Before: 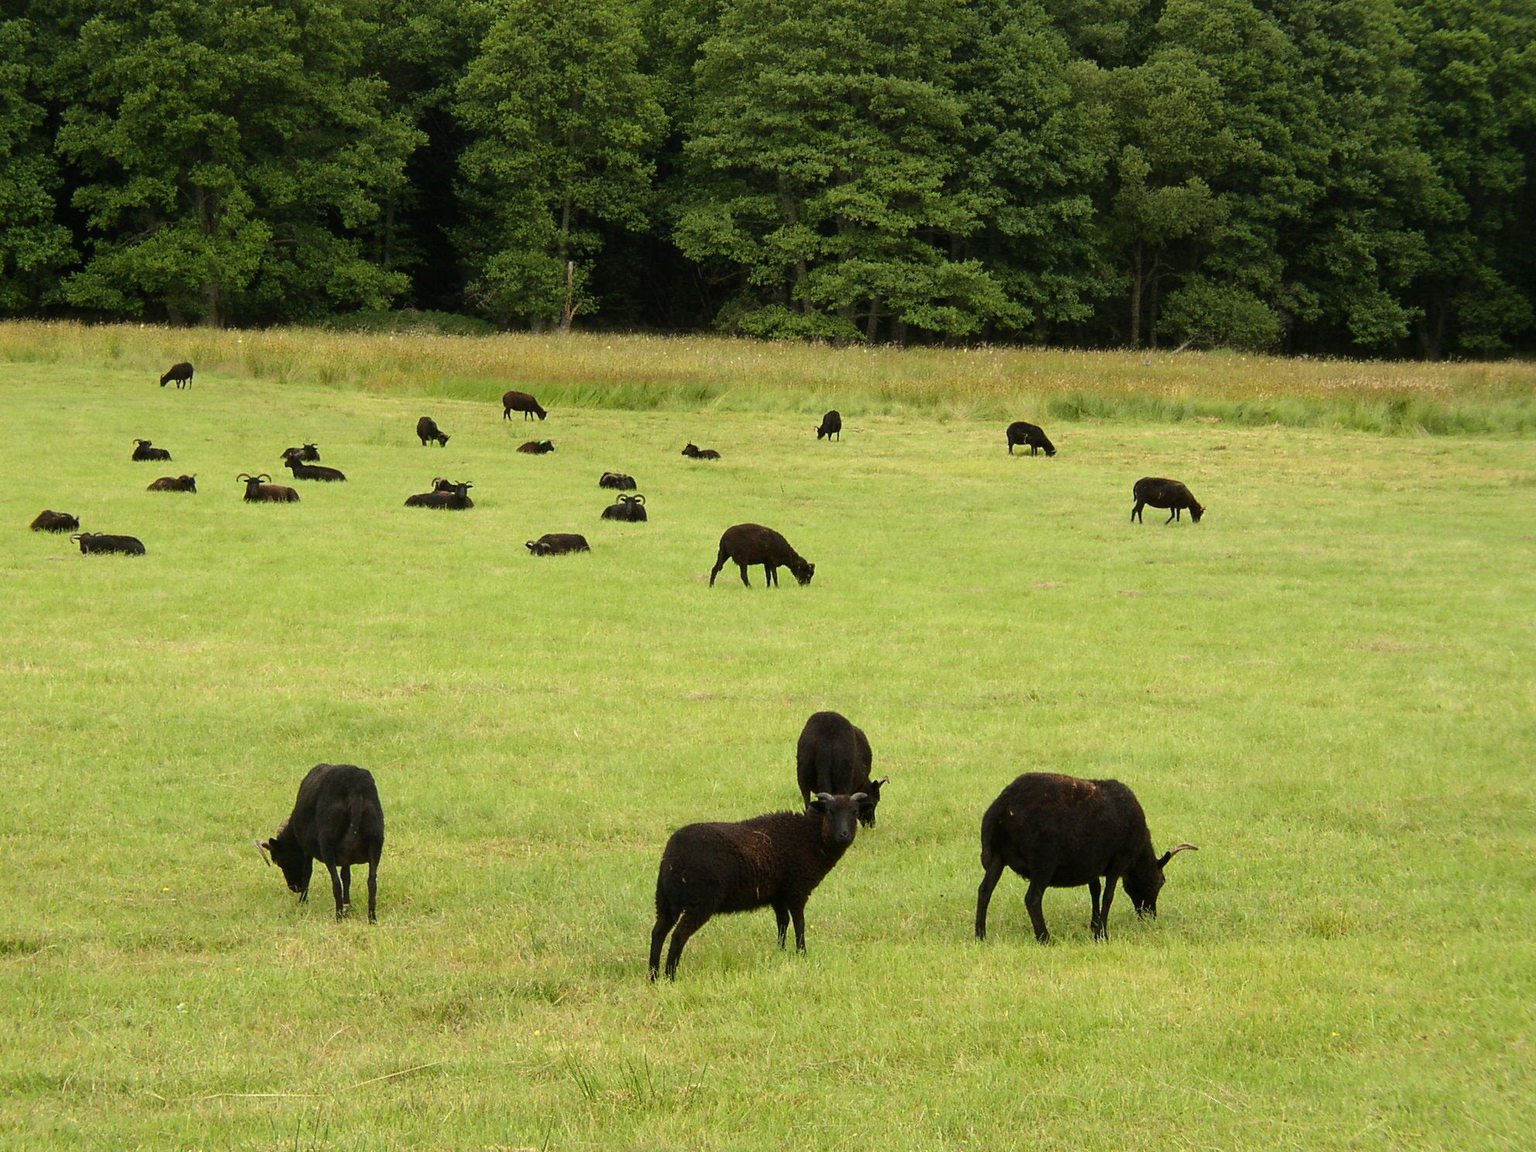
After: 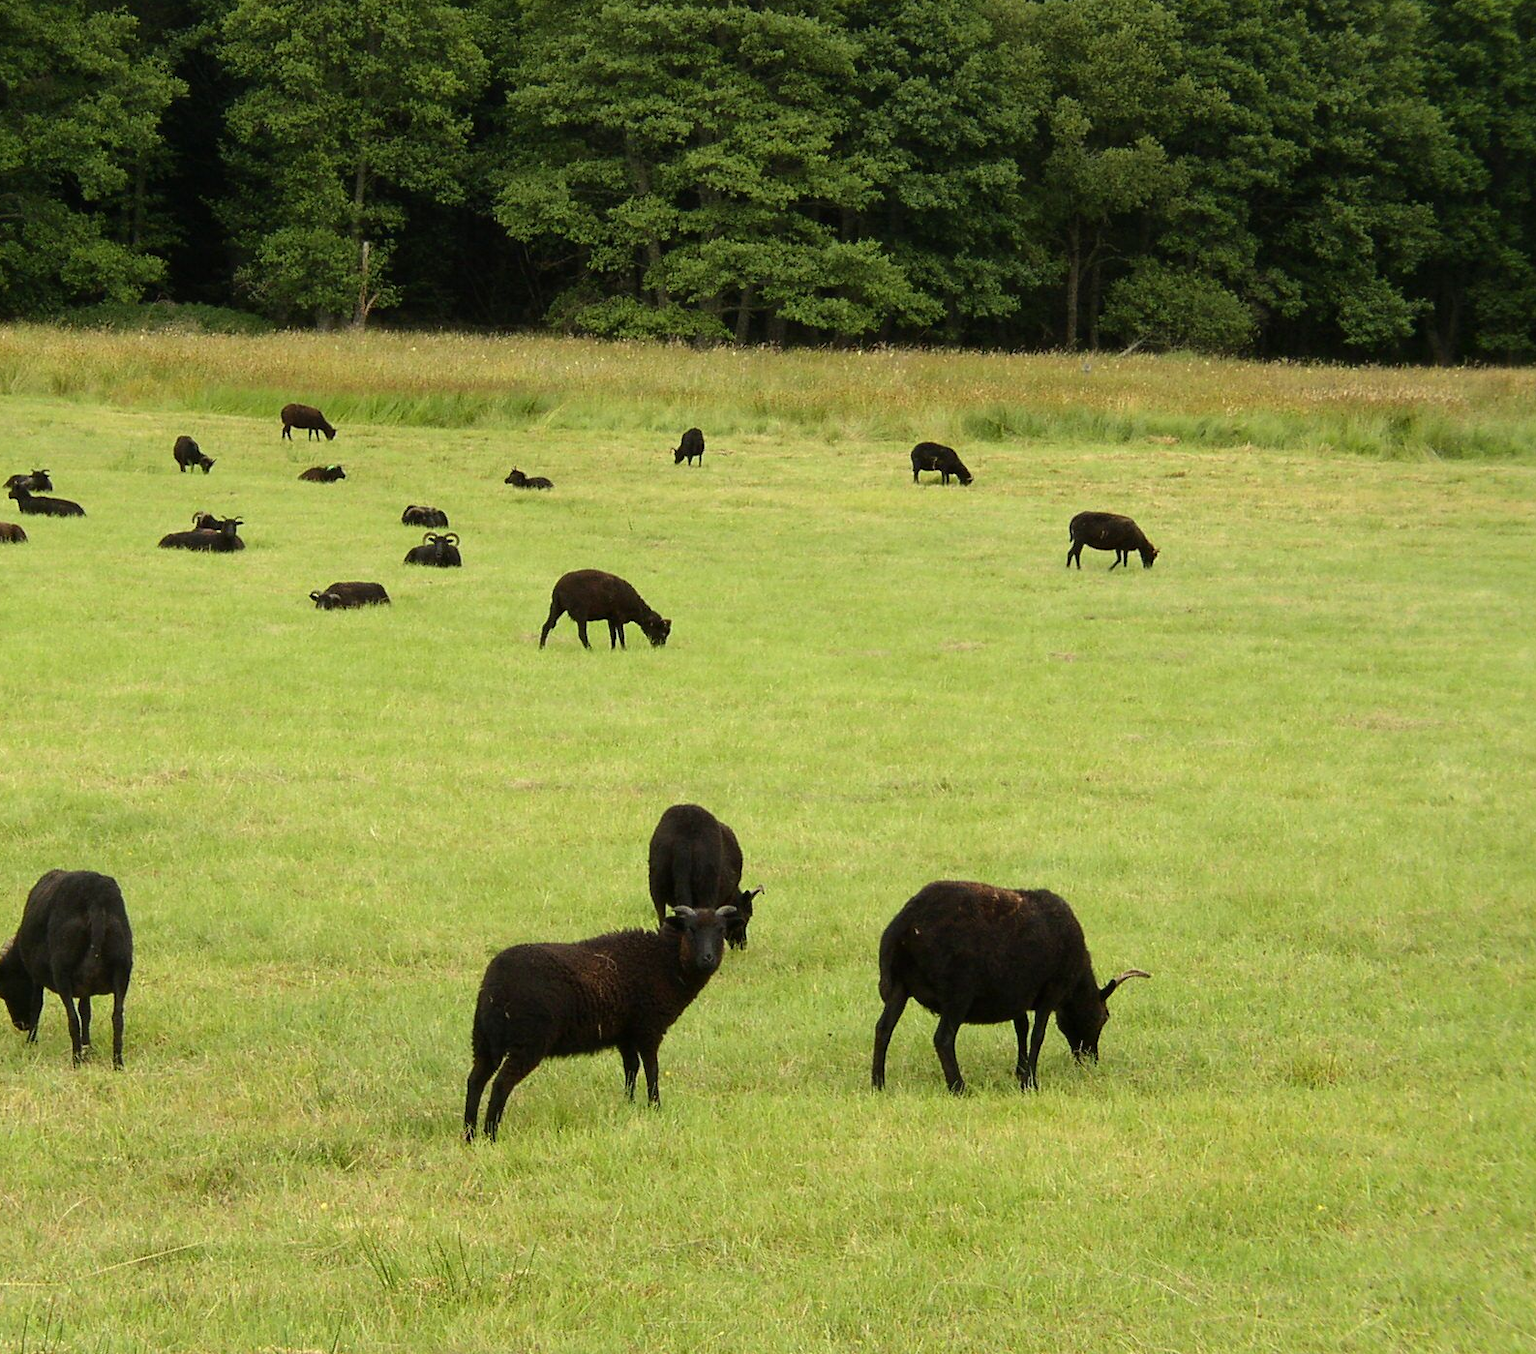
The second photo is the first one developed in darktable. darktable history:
crop and rotate: left 18.183%, top 5.935%, right 1.787%
